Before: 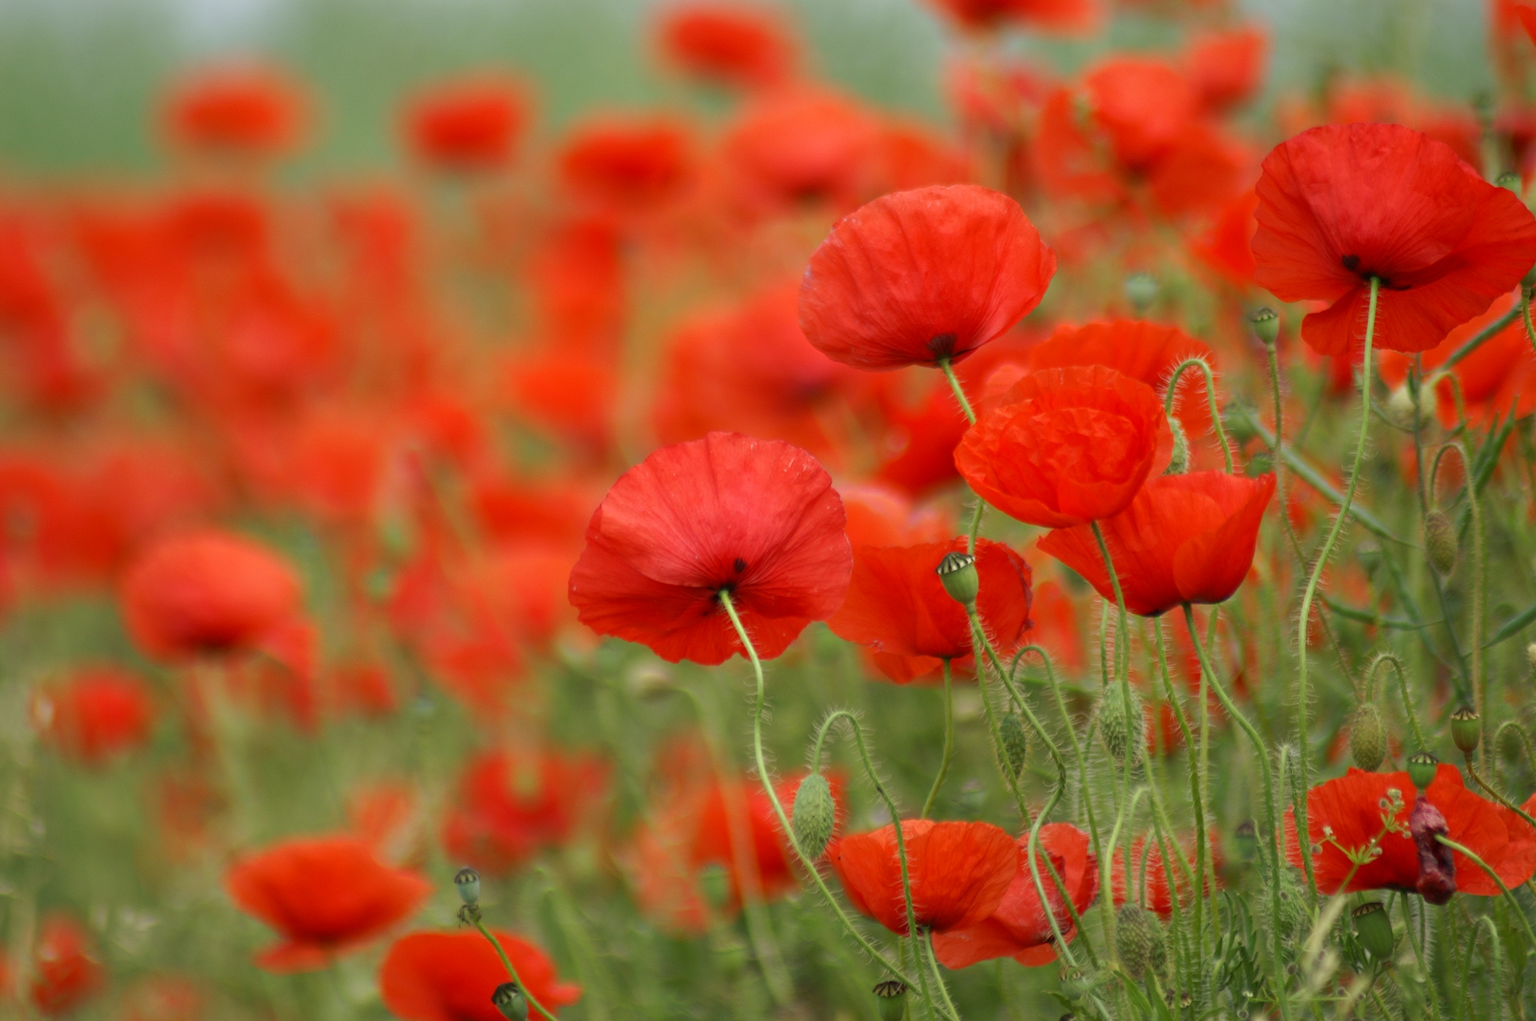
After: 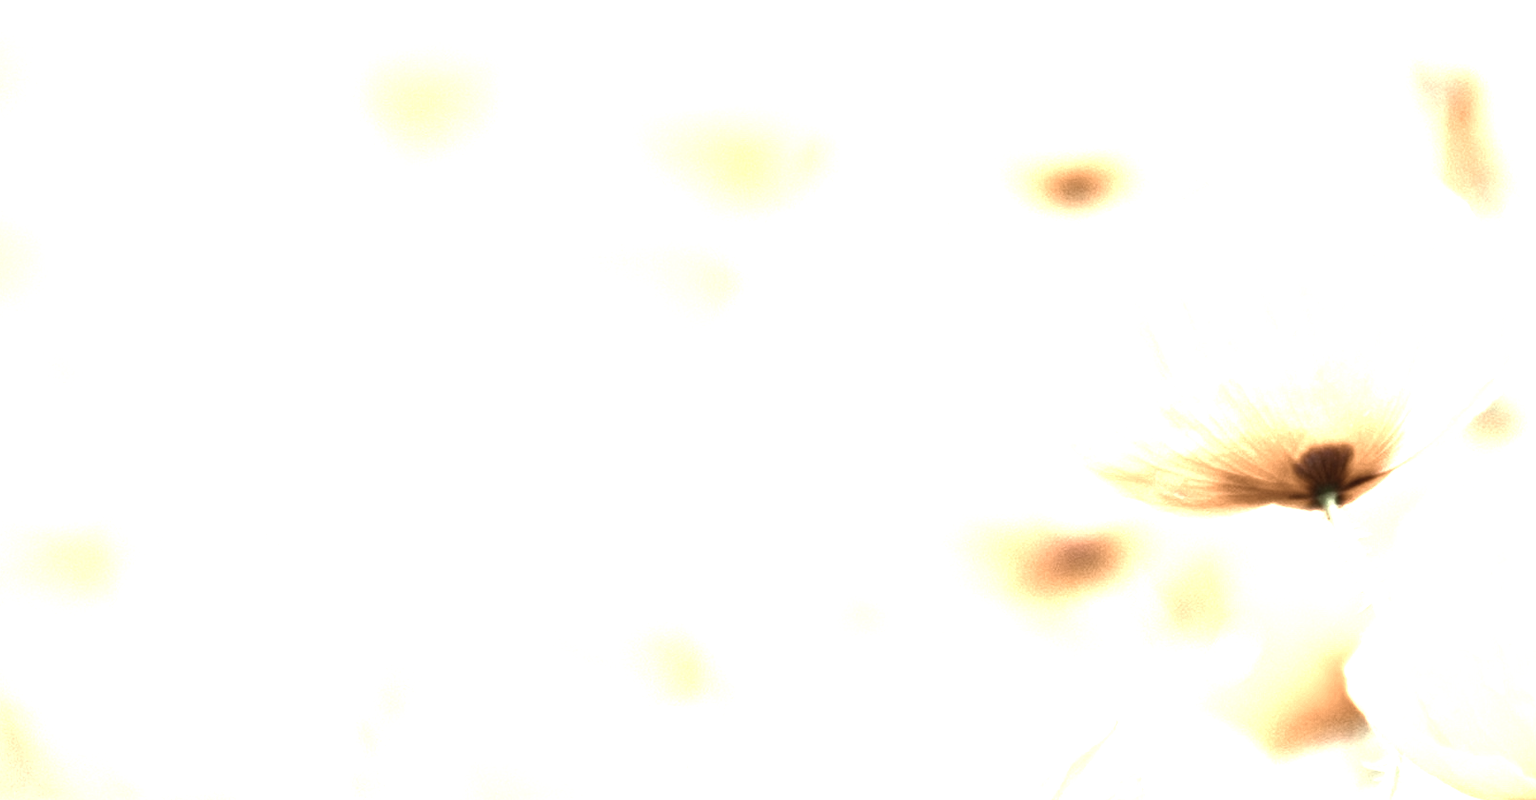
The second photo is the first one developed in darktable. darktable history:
exposure: exposure 0.787 EV, compensate exposure bias true, compensate highlight preservation false
contrast brightness saturation: contrast 0.606, brightness 0.335, saturation 0.143
color zones: curves: ch0 [(0.25, 0.667) (0.758, 0.368)]; ch1 [(0.215, 0.245) (0.761, 0.373)]; ch2 [(0.247, 0.554) (0.761, 0.436)]
crop: left 15.098%, top 9.255%, right 31.24%, bottom 48.689%
